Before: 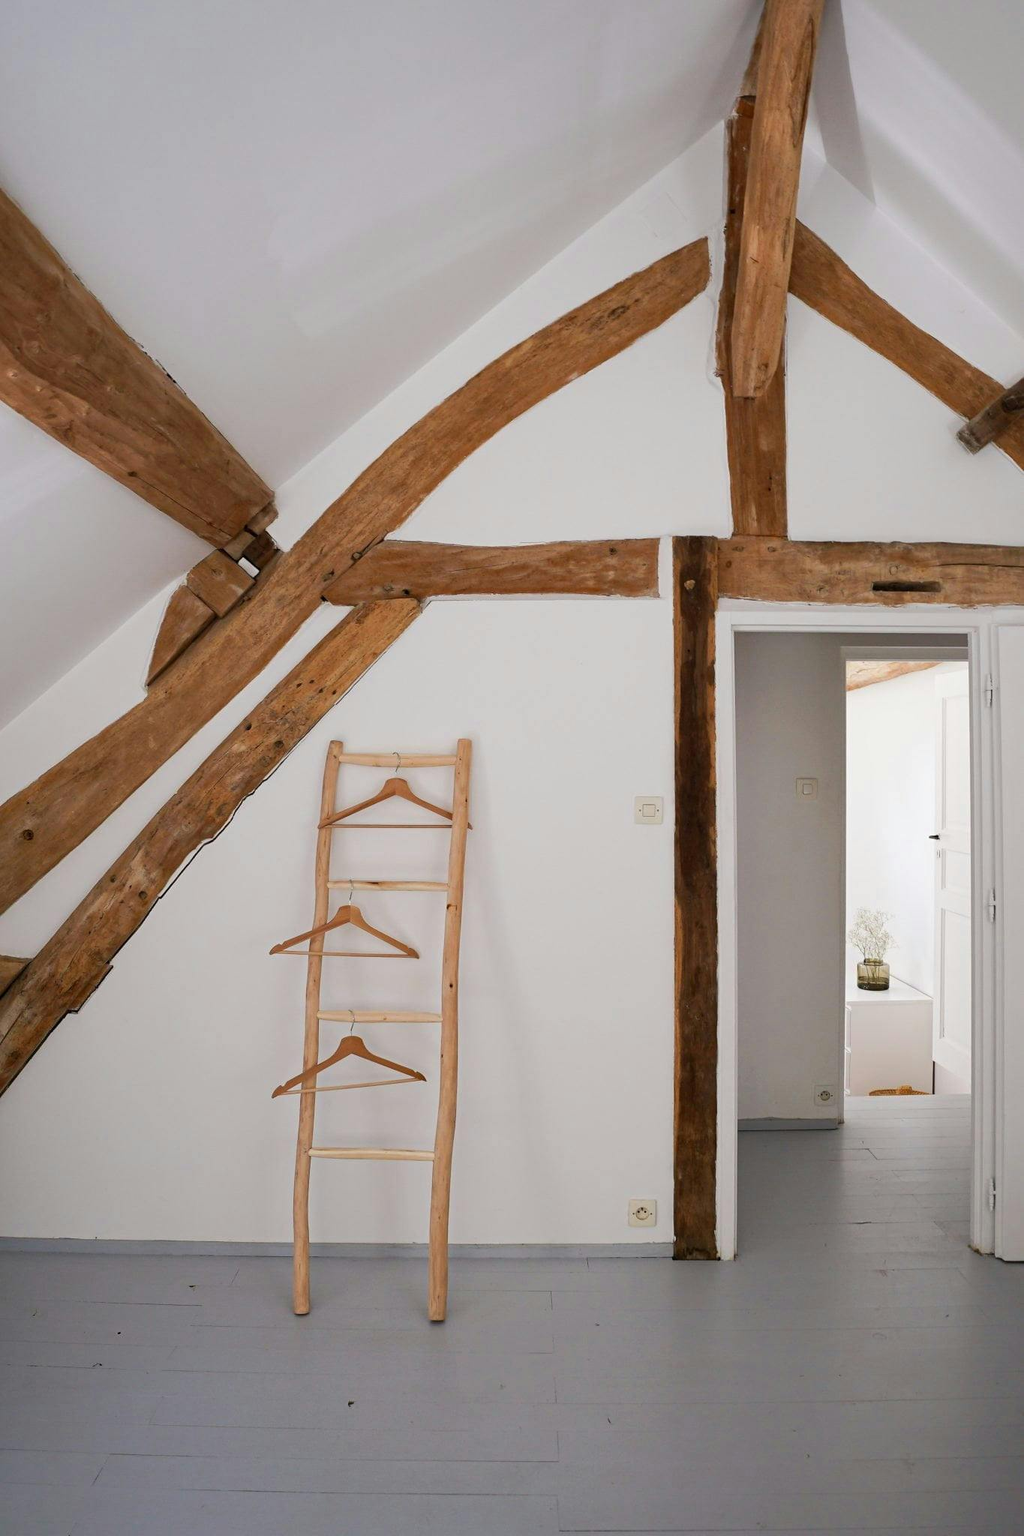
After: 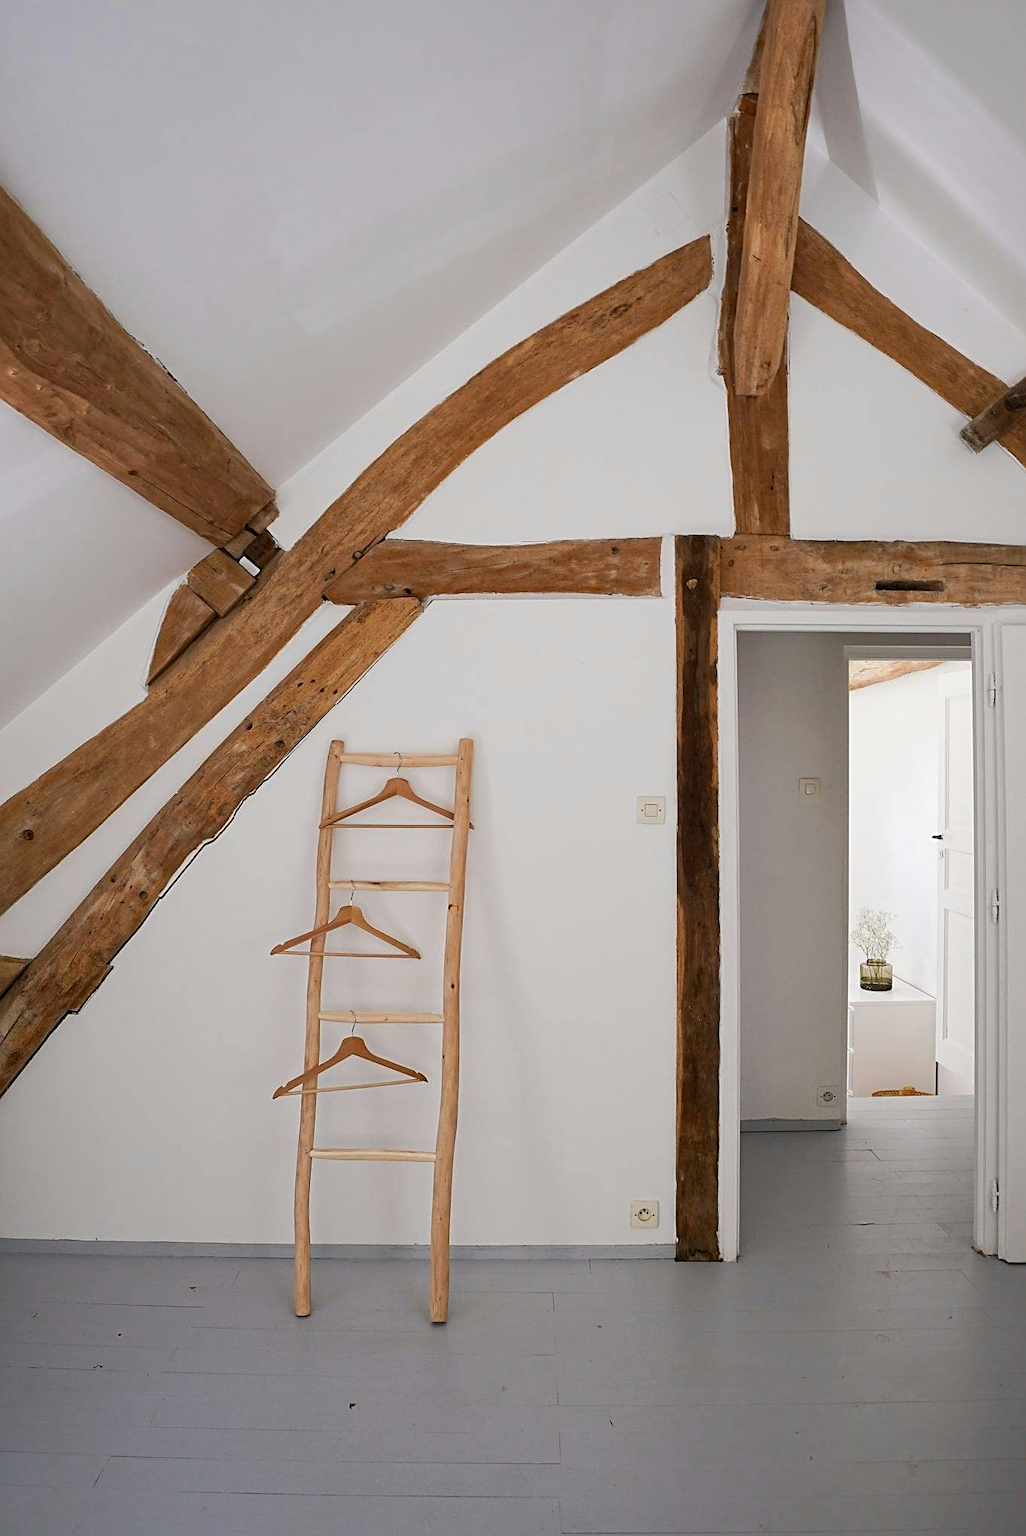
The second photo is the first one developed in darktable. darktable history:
sharpen: on, module defaults
crop: top 0.238%, bottom 0.095%
